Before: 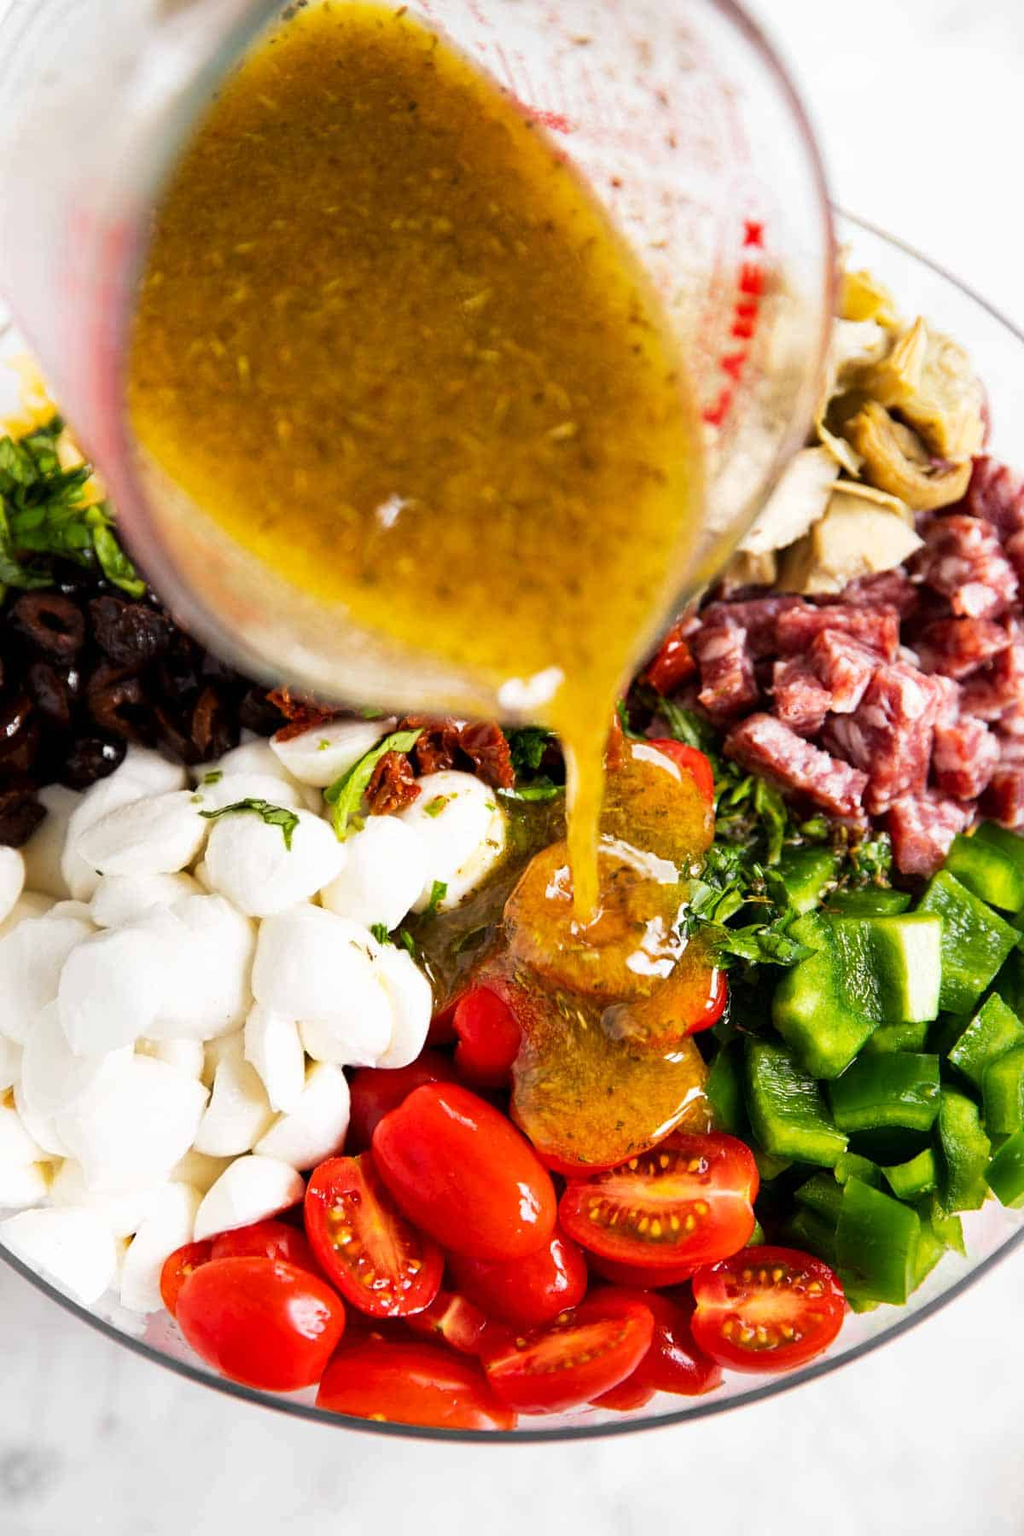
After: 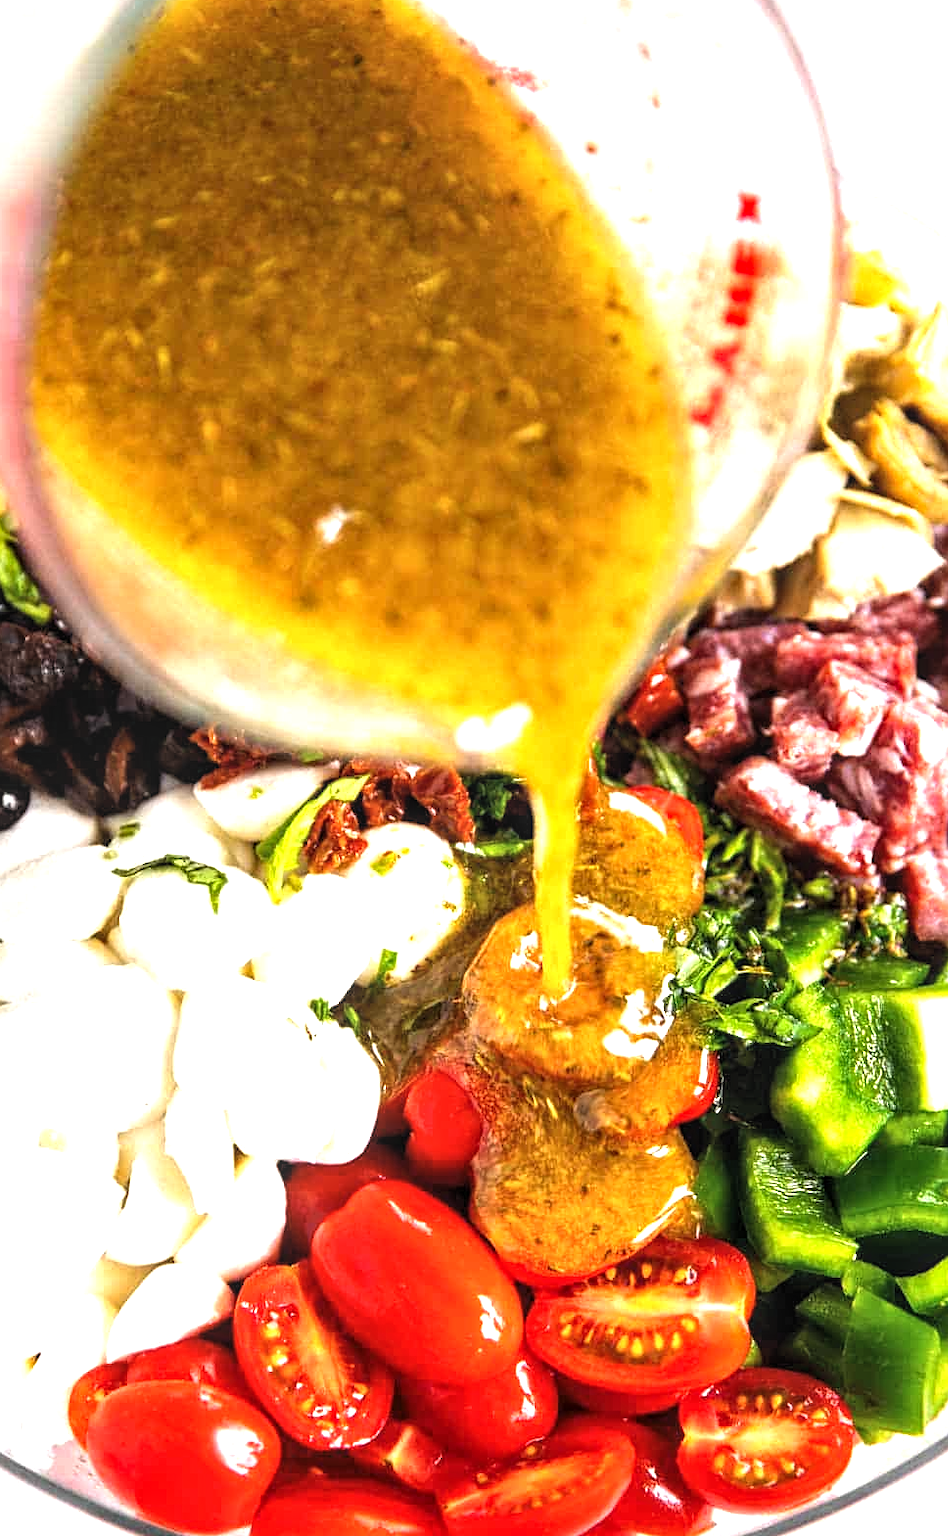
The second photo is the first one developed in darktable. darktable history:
exposure: black level correction -0.002, exposure 0.708 EV, compensate exposure bias true, compensate highlight preservation false
levels: levels [0.031, 0.5, 0.969]
crop: left 9.905%, top 3.531%, right 9.299%, bottom 9.263%
local contrast: on, module defaults
sharpen: amount 0.207
